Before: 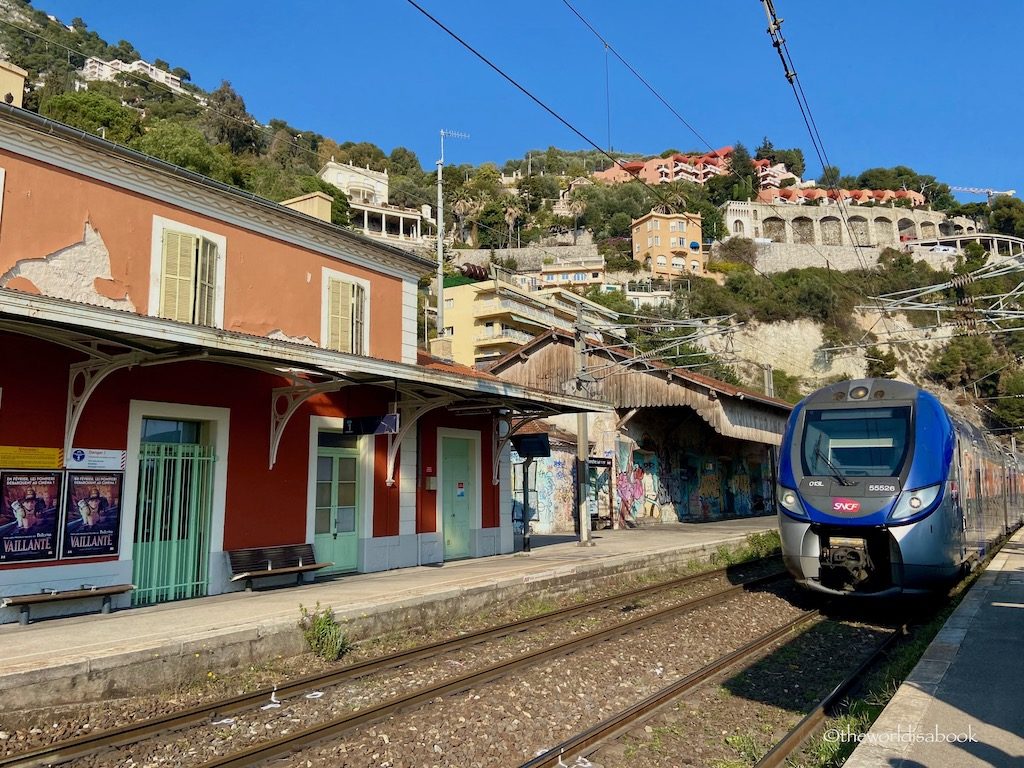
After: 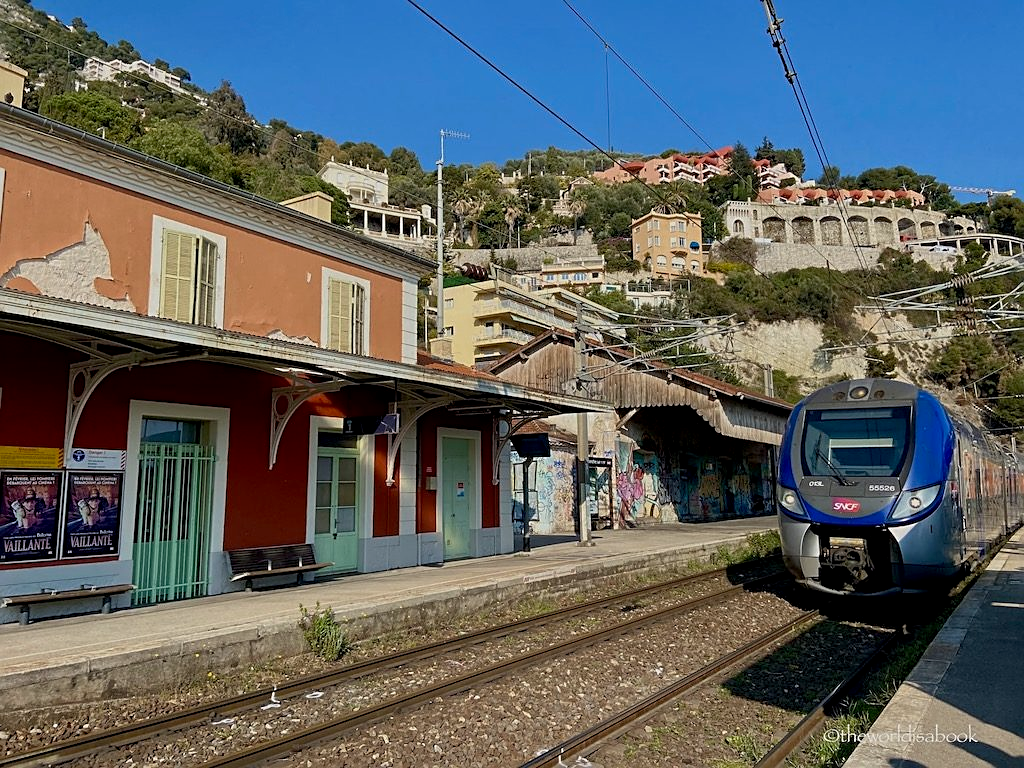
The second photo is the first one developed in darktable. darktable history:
exposure: exposure -0.36 EV, compensate highlight preservation false
sharpen: on, module defaults
